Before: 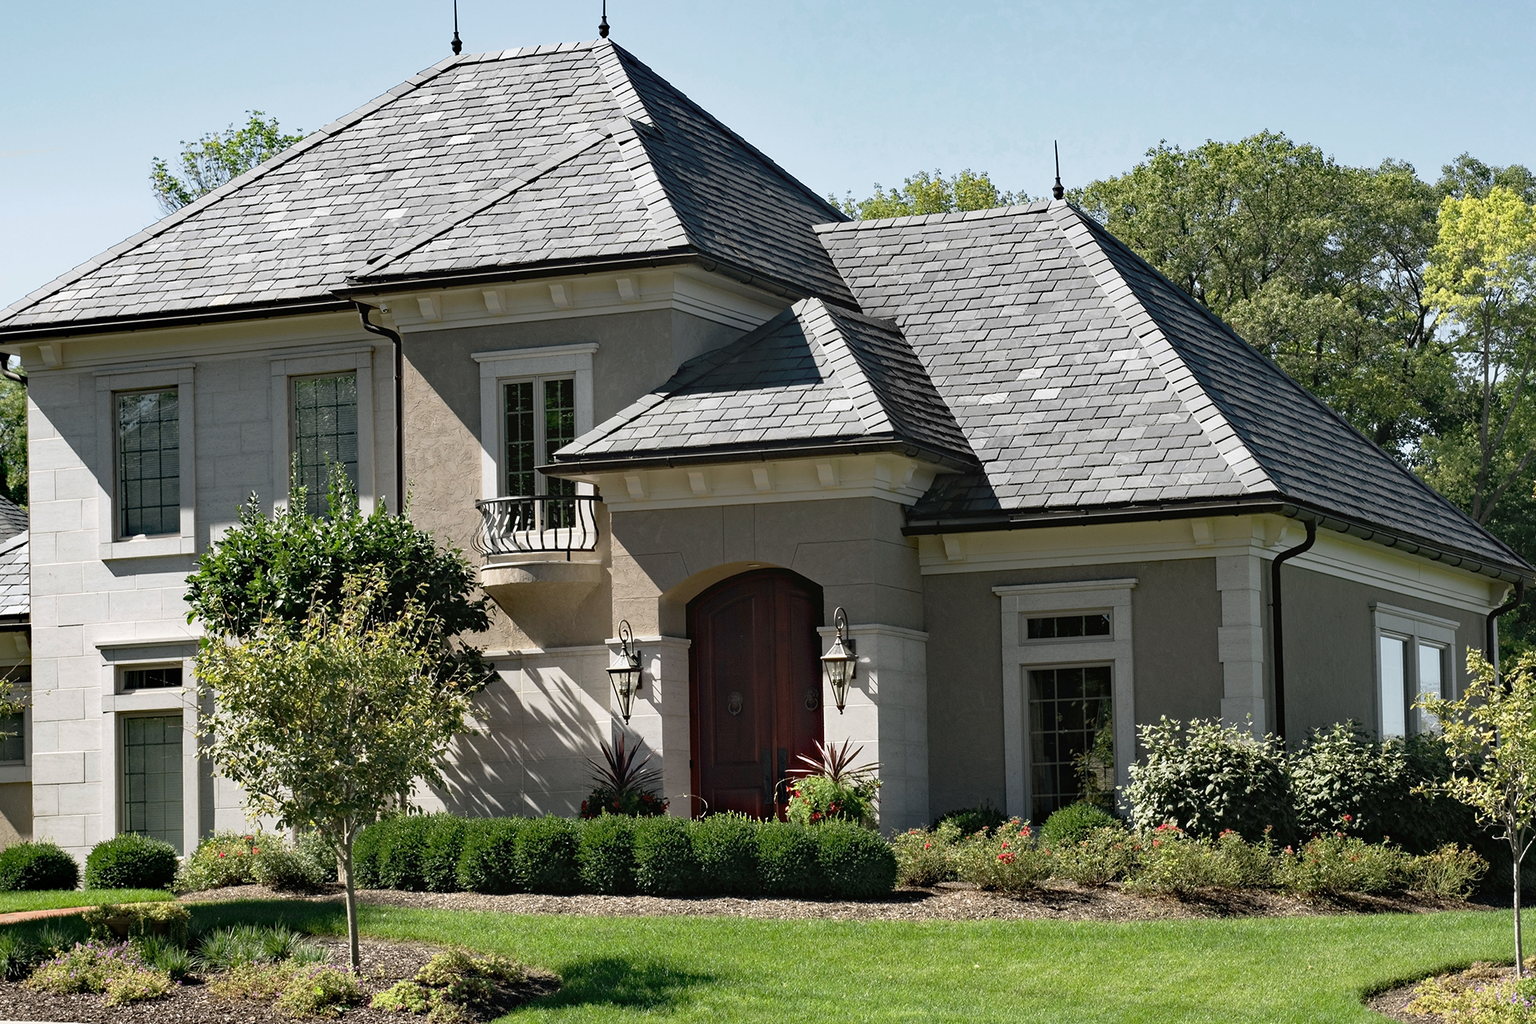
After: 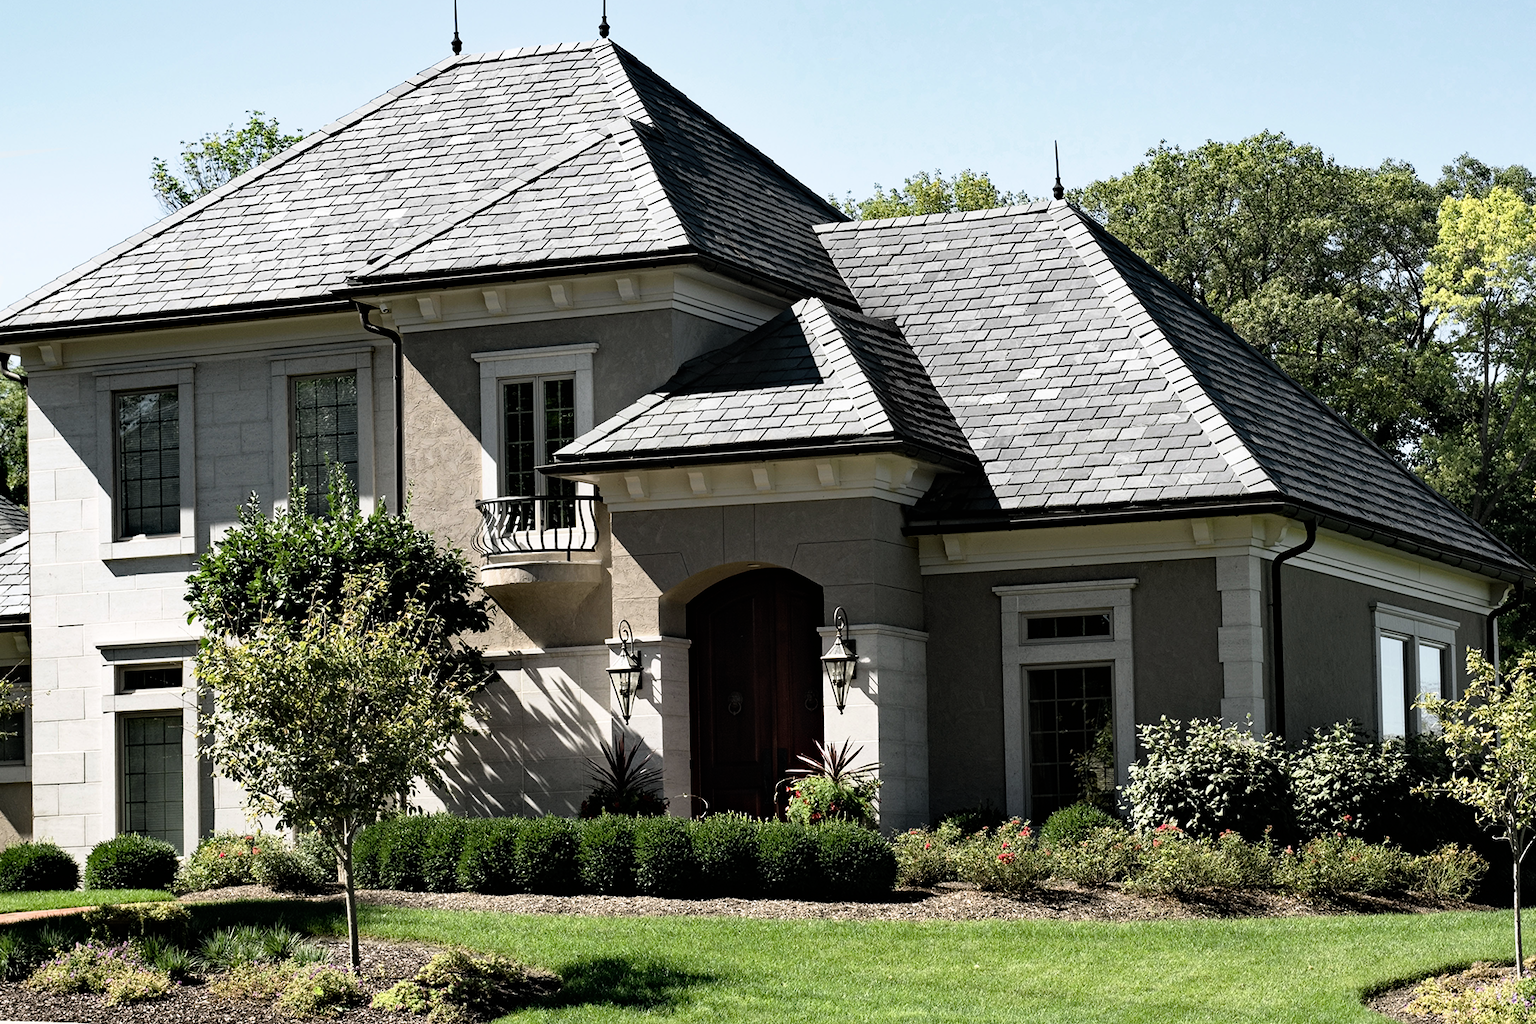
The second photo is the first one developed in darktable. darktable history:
filmic rgb: black relative exposure -6.47 EV, white relative exposure 2.42 EV, target white luminance 99.914%, hardness 5.31, latitude 0.927%, contrast 1.433, highlights saturation mix 1.93%
